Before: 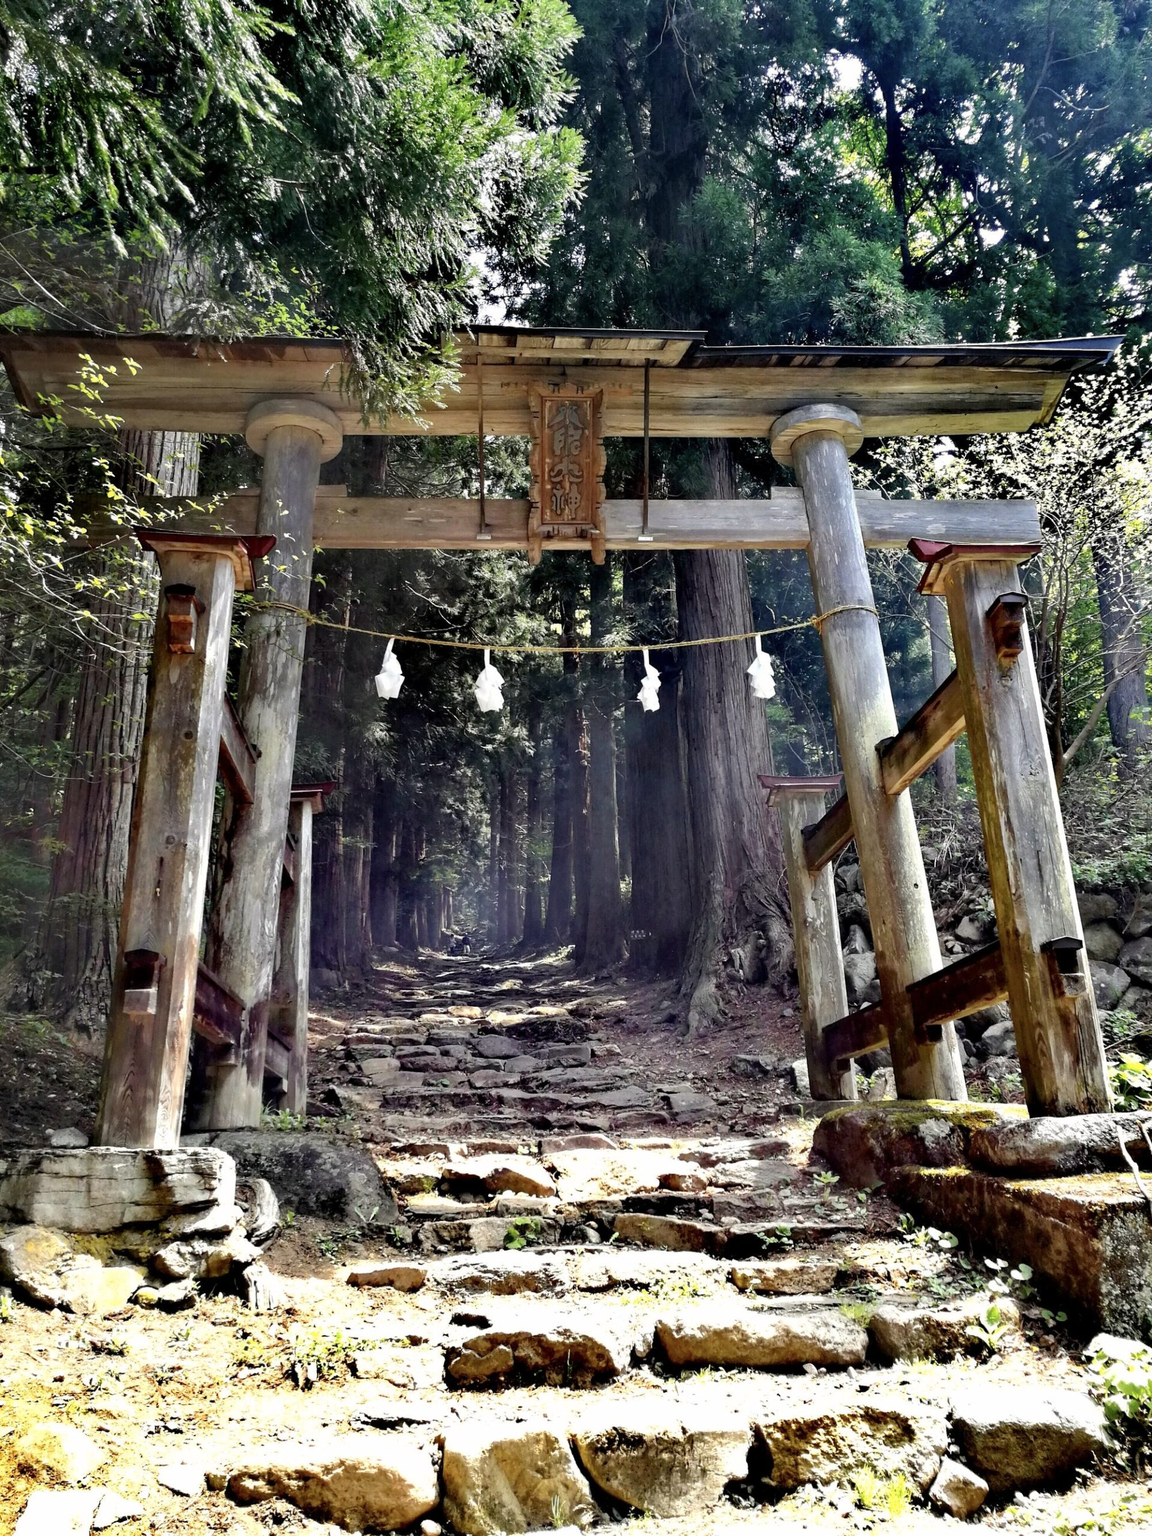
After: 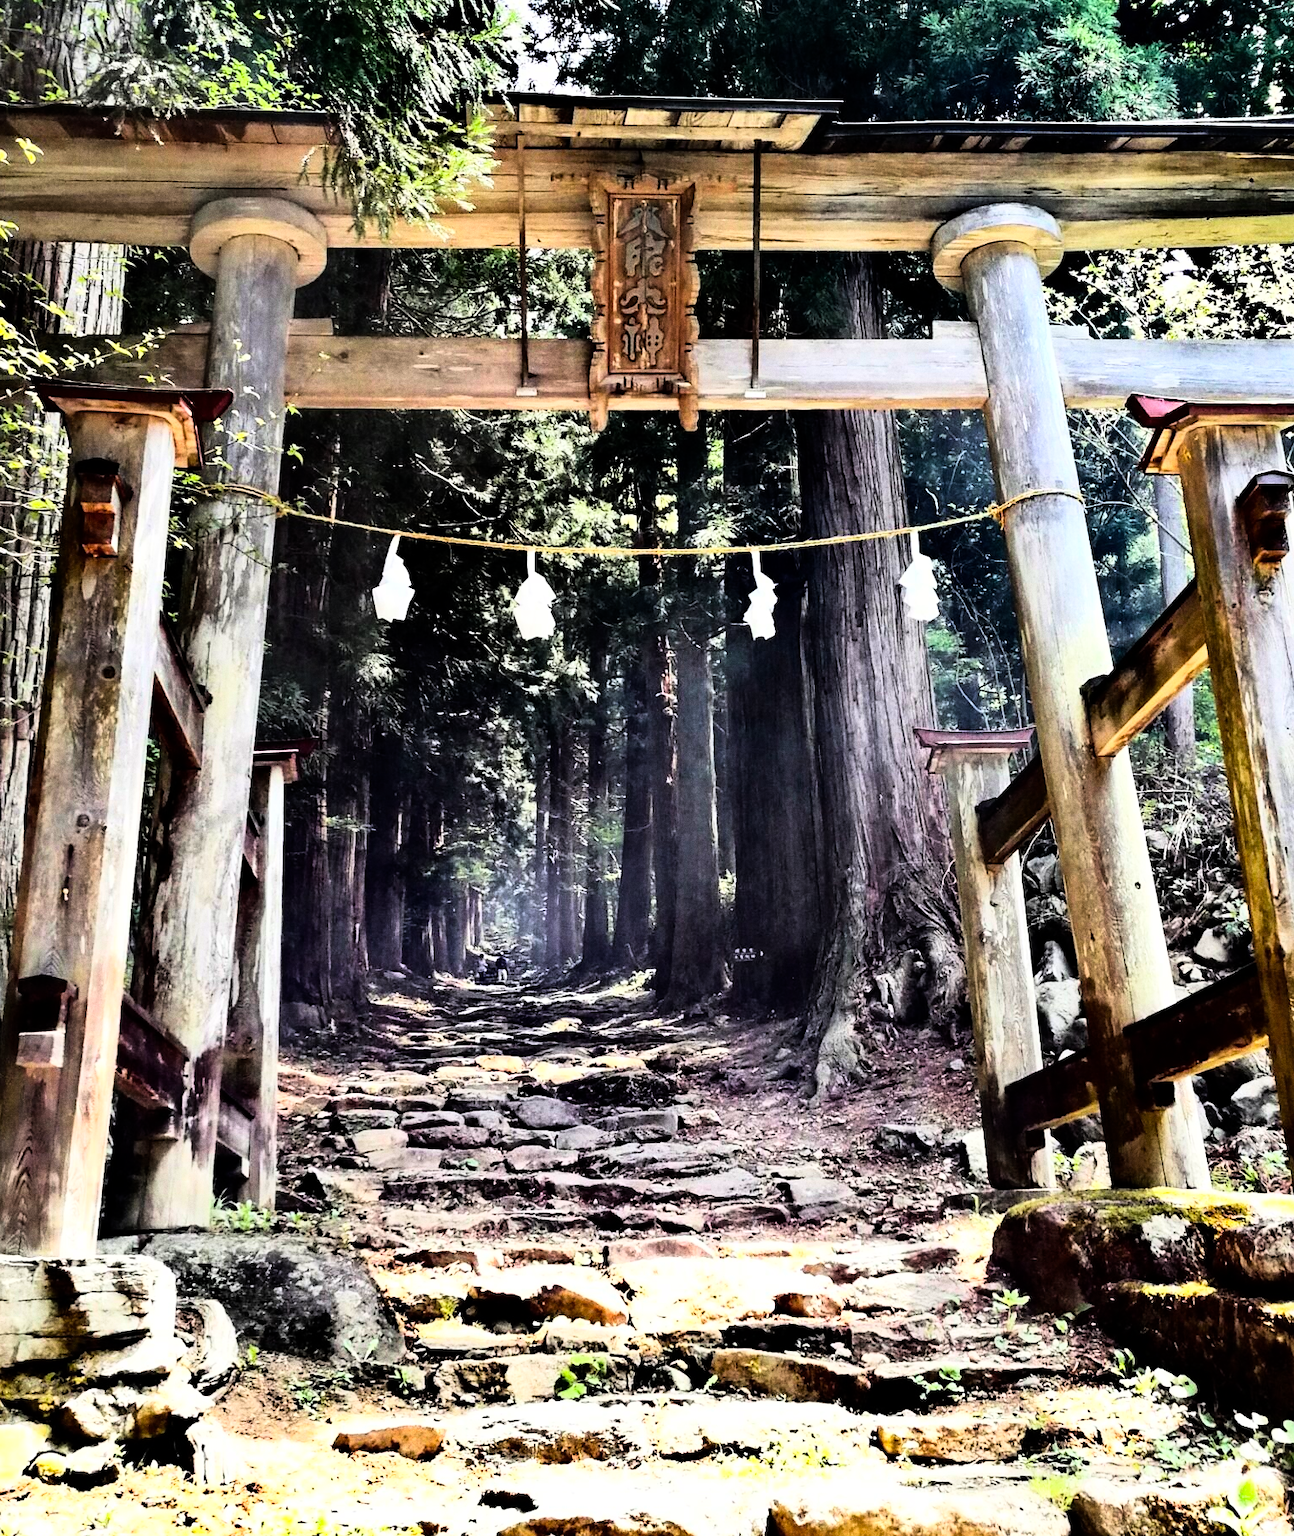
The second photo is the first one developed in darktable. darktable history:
crop: left 9.712%, top 16.928%, right 10.845%, bottom 12.332%
grain: coarseness 0.09 ISO
rgb curve: curves: ch0 [(0, 0) (0.21, 0.15) (0.24, 0.21) (0.5, 0.75) (0.75, 0.96) (0.89, 0.99) (1, 1)]; ch1 [(0, 0.02) (0.21, 0.13) (0.25, 0.2) (0.5, 0.67) (0.75, 0.9) (0.89, 0.97) (1, 1)]; ch2 [(0, 0.02) (0.21, 0.13) (0.25, 0.2) (0.5, 0.67) (0.75, 0.9) (0.89, 0.97) (1, 1)], compensate middle gray true
